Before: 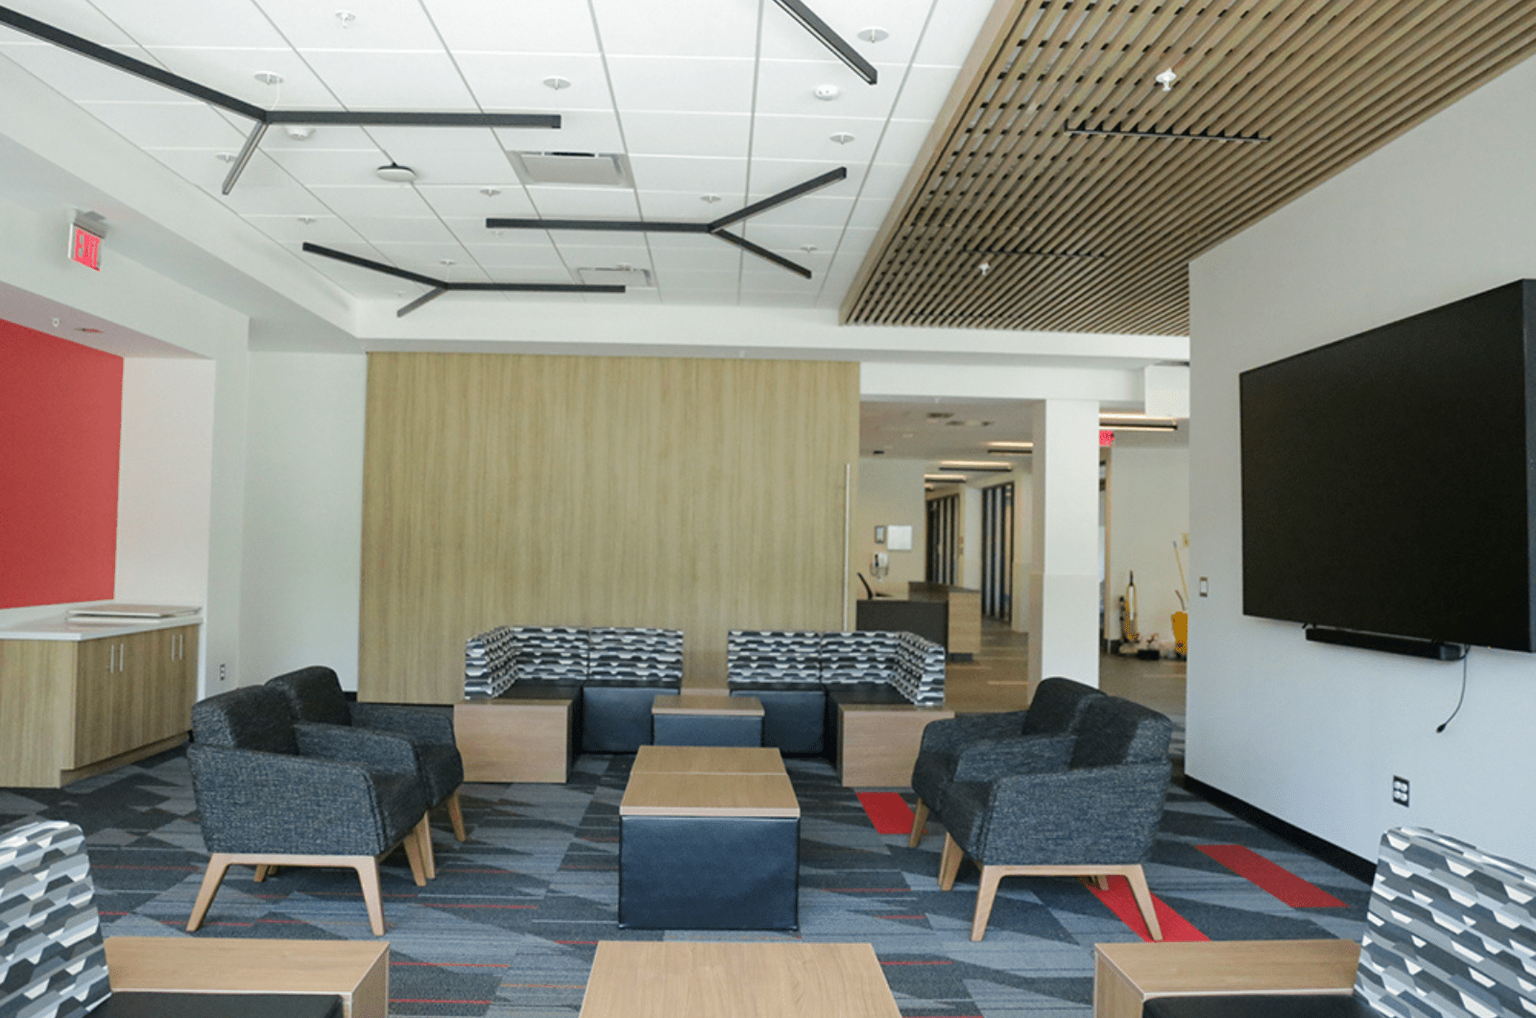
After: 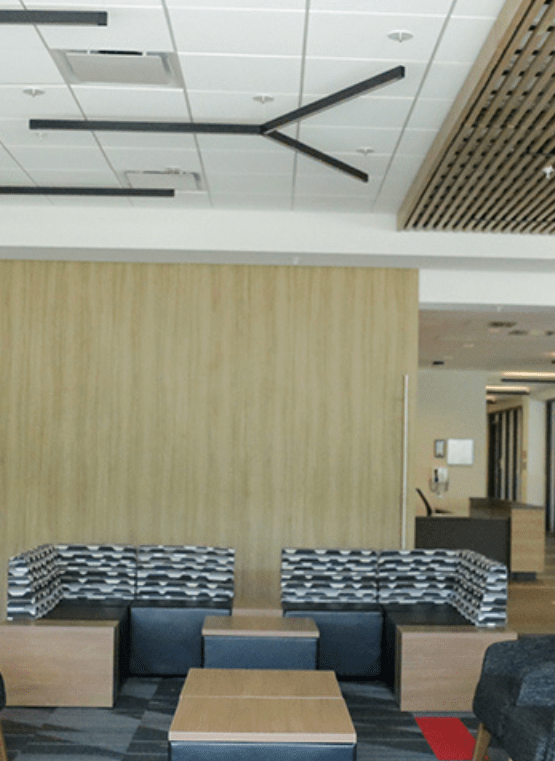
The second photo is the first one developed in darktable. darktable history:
crop and rotate: left 29.842%, top 10.265%, right 35.45%, bottom 17.938%
